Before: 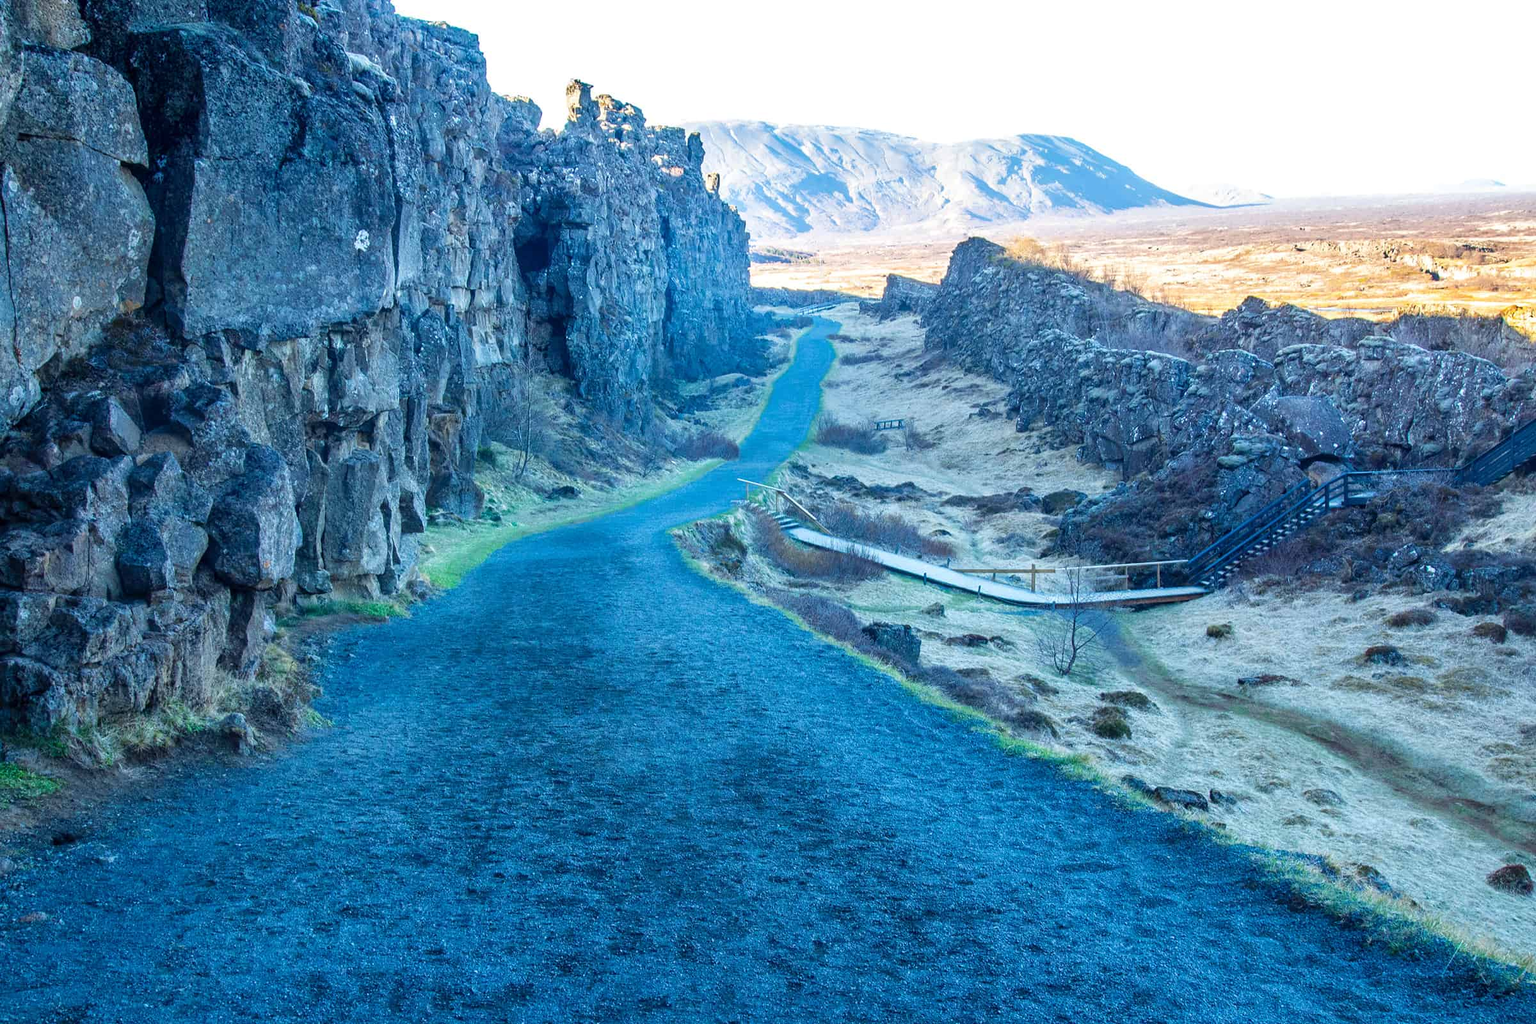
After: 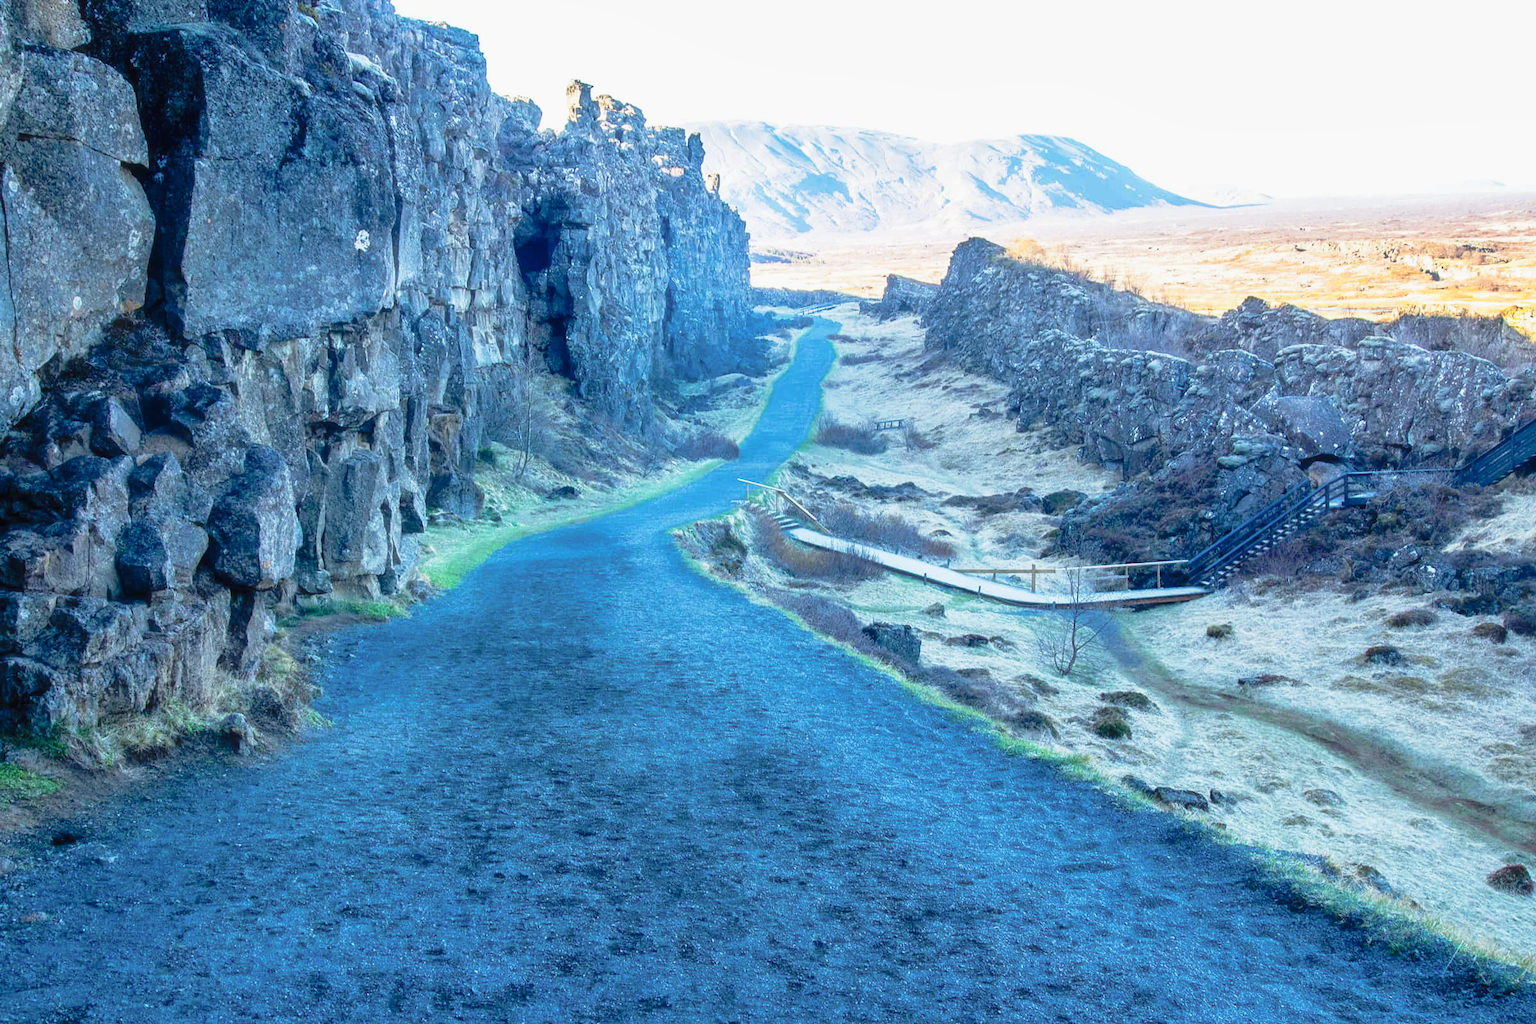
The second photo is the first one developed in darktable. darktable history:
haze removal: strength -0.102, compatibility mode true, adaptive false
tone equalizer: luminance estimator HSV value / RGB max
tone curve: curves: ch0 [(0, 0.009) (0.105, 0.08) (0.195, 0.18) (0.283, 0.316) (0.384, 0.434) (0.485, 0.531) (0.638, 0.69) (0.81, 0.872) (1, 0.977)]; ch1 [(0, 0) (0.161, 0.092) (0.35, 0.33) (0.379, 0.401) (0.456, 0.469) (0.498, 0.502) (0.52, 0.536) (0.586, 0.617) (0.635, 0.655) (1, 1)]; ch2 [(0, 0) (0.371, 0.362) (0.437, 0.437) (0.483, 0.484) (0.53, 0.515) (0.56, 0.571) (0.622, 0.606) (1, 1)], preserve colors none
